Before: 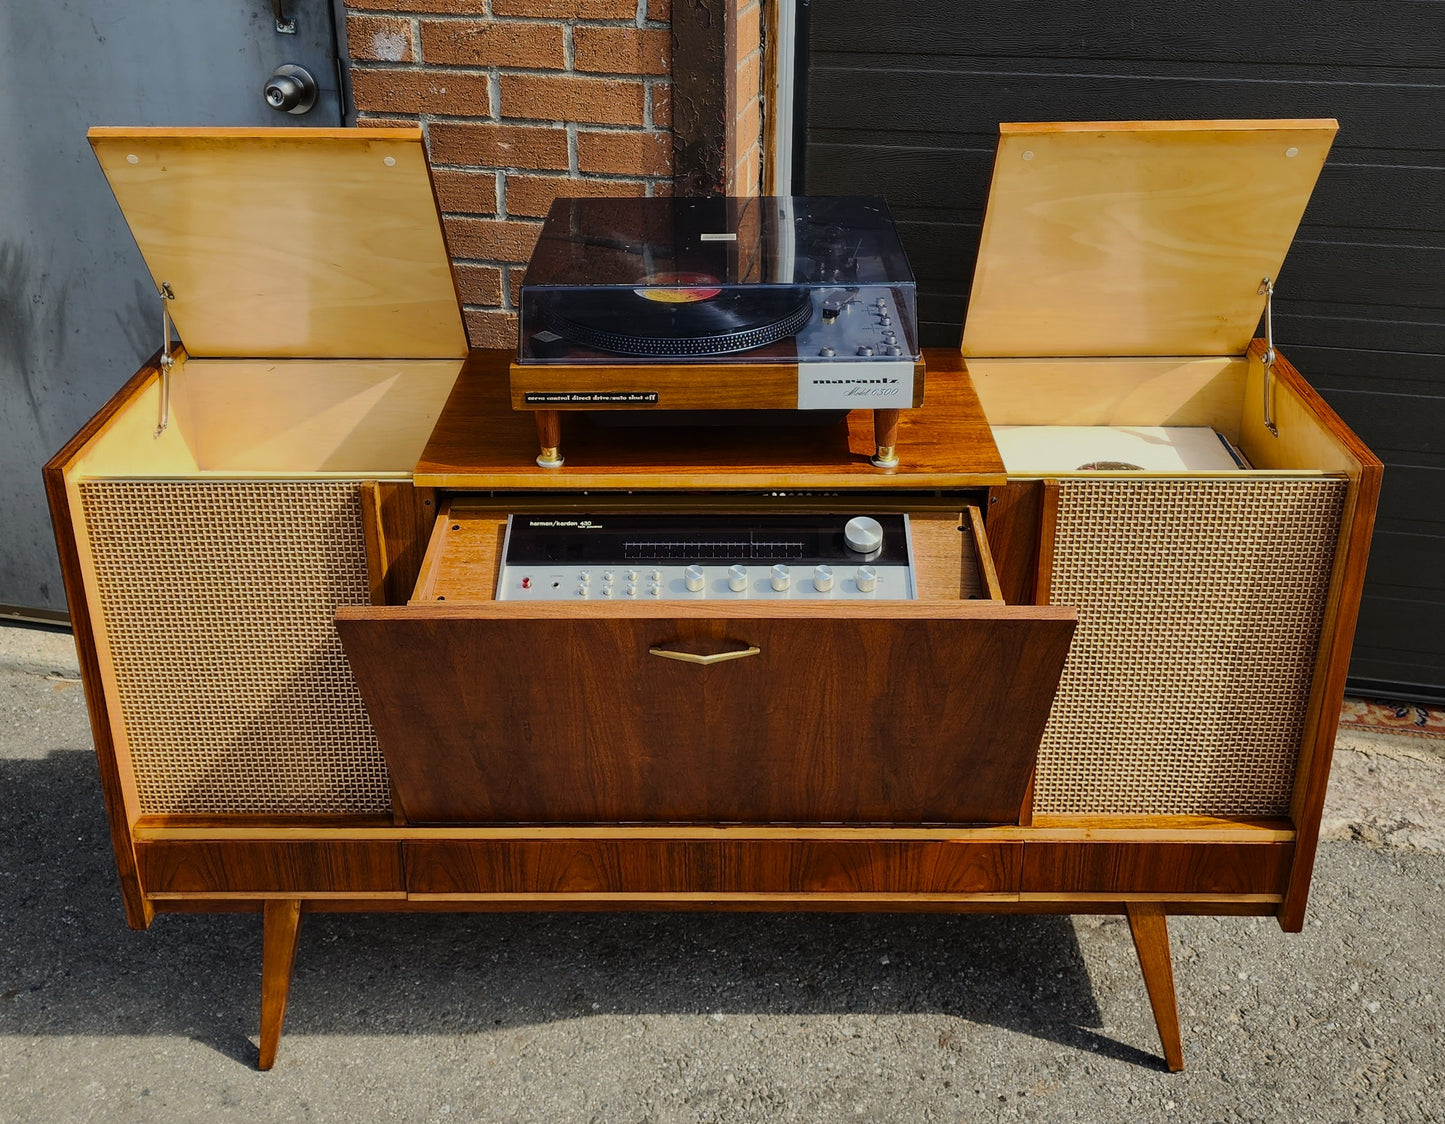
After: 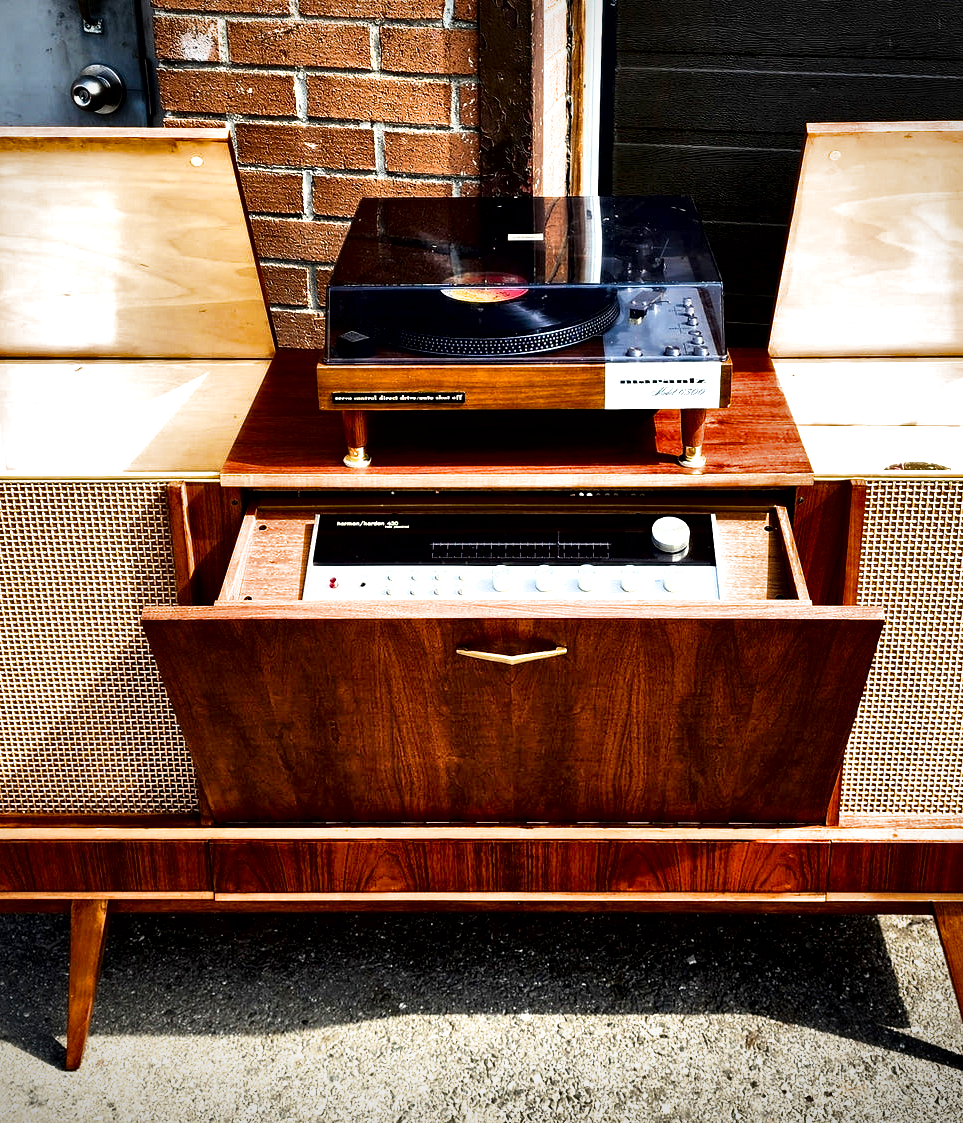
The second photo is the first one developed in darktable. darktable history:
exposure: black level correction 0, exposure 1.1 EV, compensate exposure bias true, compensate highlight preservation false
contrast brightness saturation: brightness -0.25, saturation 0.2
vignetting: fall-off start 97.23%, saturation -0.024, center (-0.033, -0.042), width/height ratio 1.179, unbound false
crop and rotate: left 13.409%, right 19.924%
filmic rgb: white relative exposure 2.2 EV, hardness 6.97
local contrast: mode bilateral grid, contrast 70, coarseness 75, detail 180%, midtone range 0.2
shadows and highlights: low approximation 0.01, soften with gaussian
